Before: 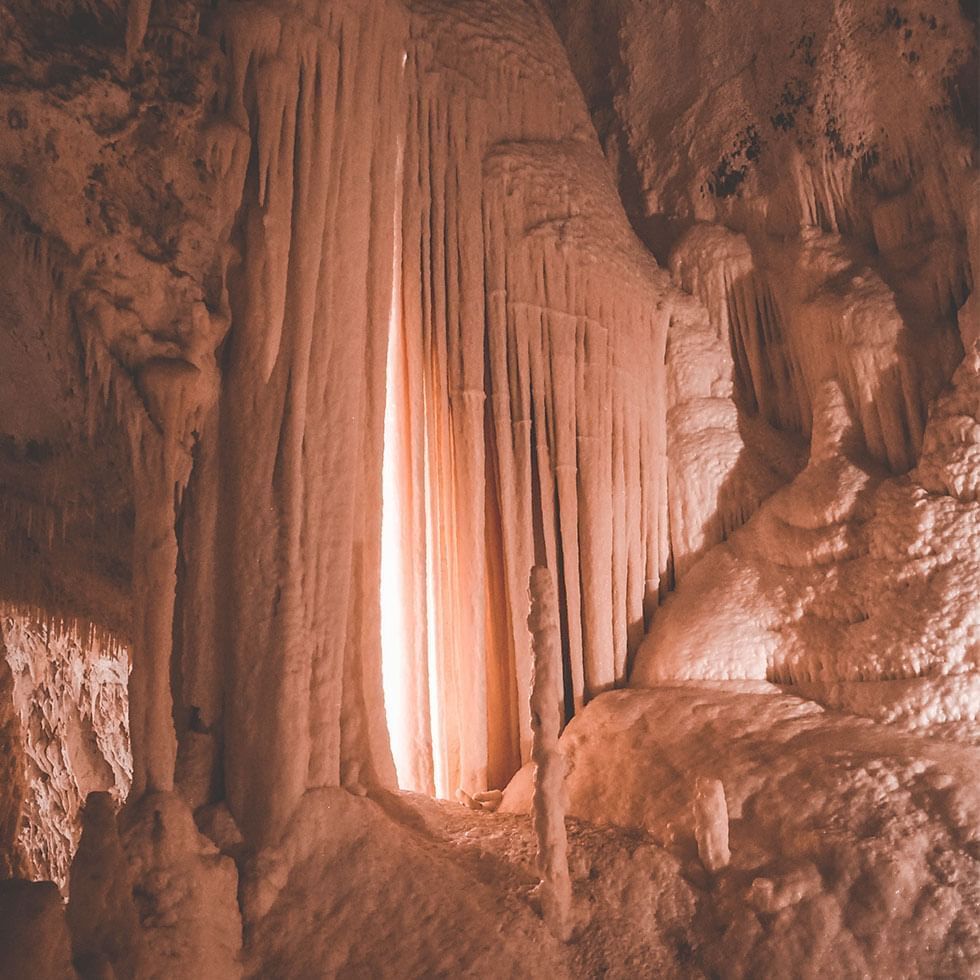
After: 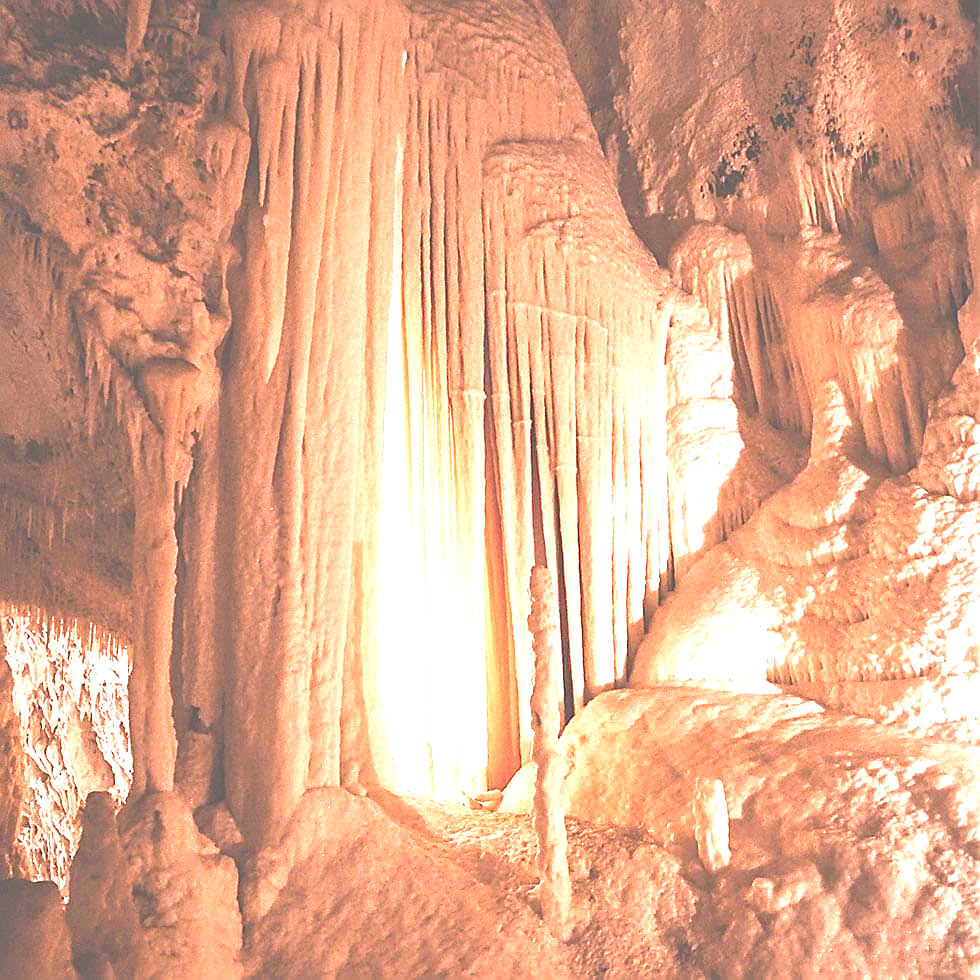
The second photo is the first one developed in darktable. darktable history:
exposure: black level correction 0, exposure 1.961 EV, compensate highlight preservation false
sharpen: on, module defaults
